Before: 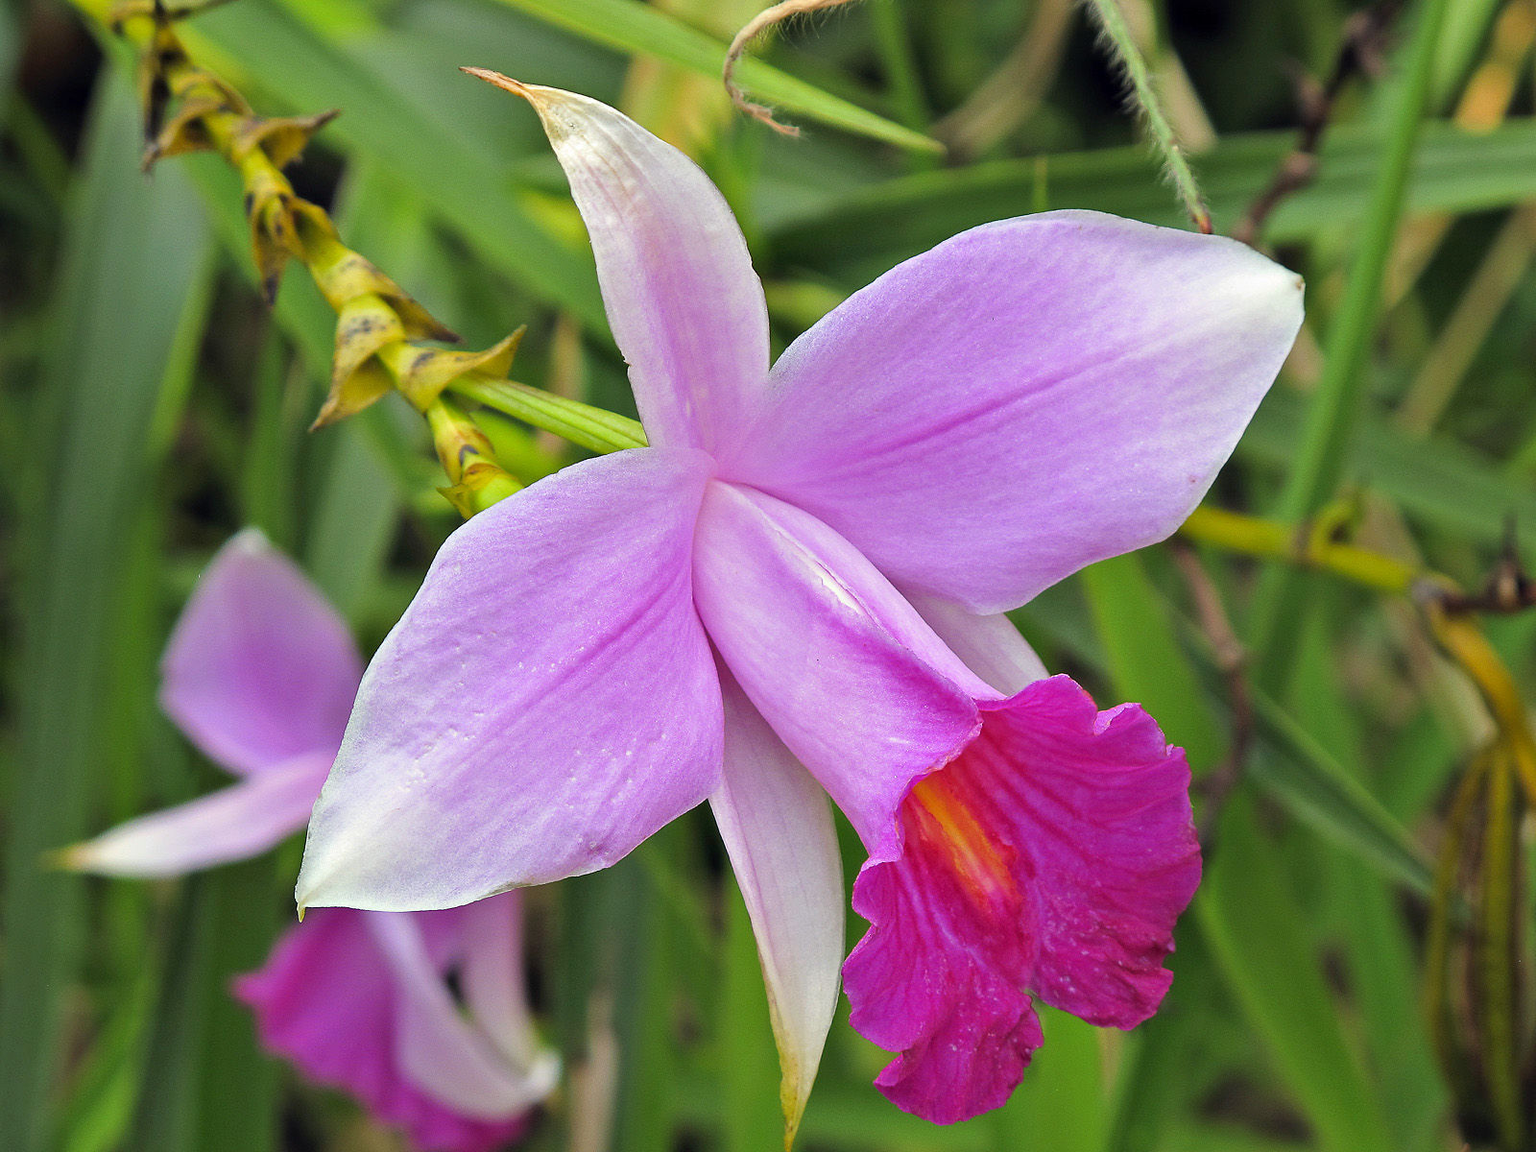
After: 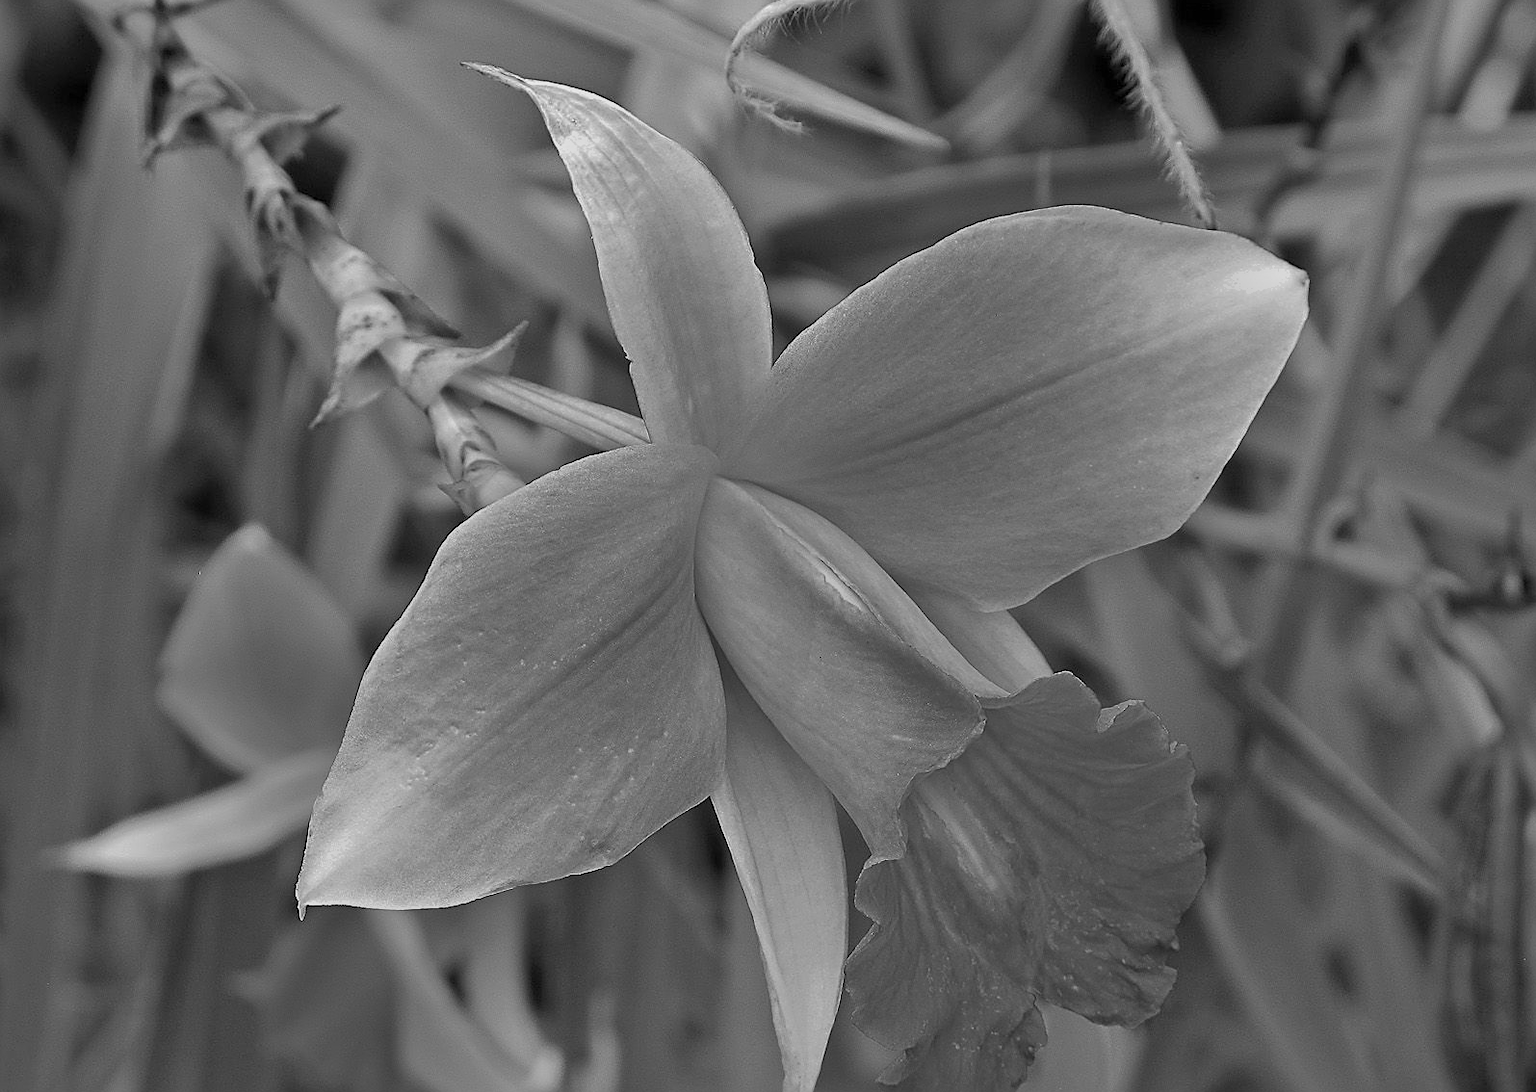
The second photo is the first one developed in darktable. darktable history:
sharpen: on, module defaults
white balance: red 0.98, blue 1.61
shadows and highlights: on, module defaults
crop: top 0.448%, right 0.264%, bottom 5.045%
monochrome: a 73.58, b 64.21
vibrance: vibrance 100%
